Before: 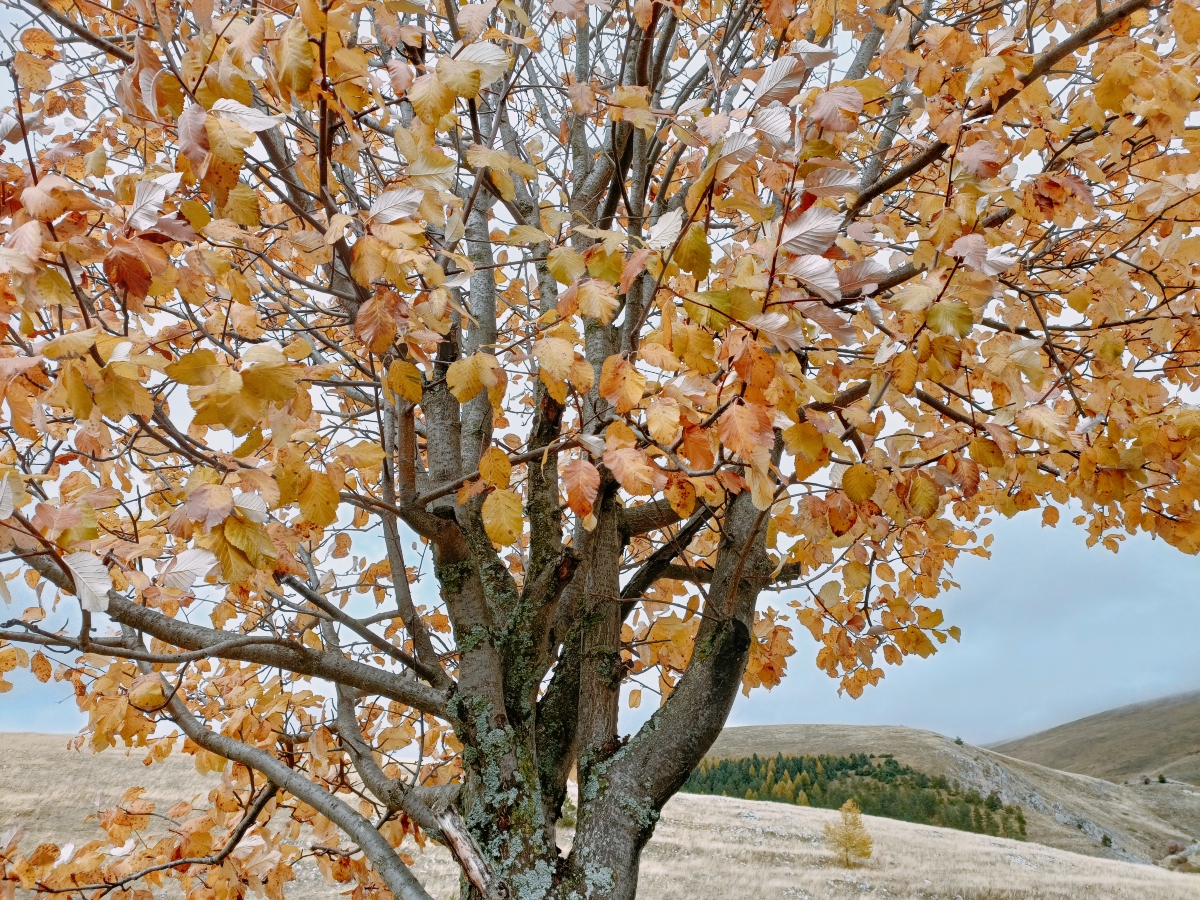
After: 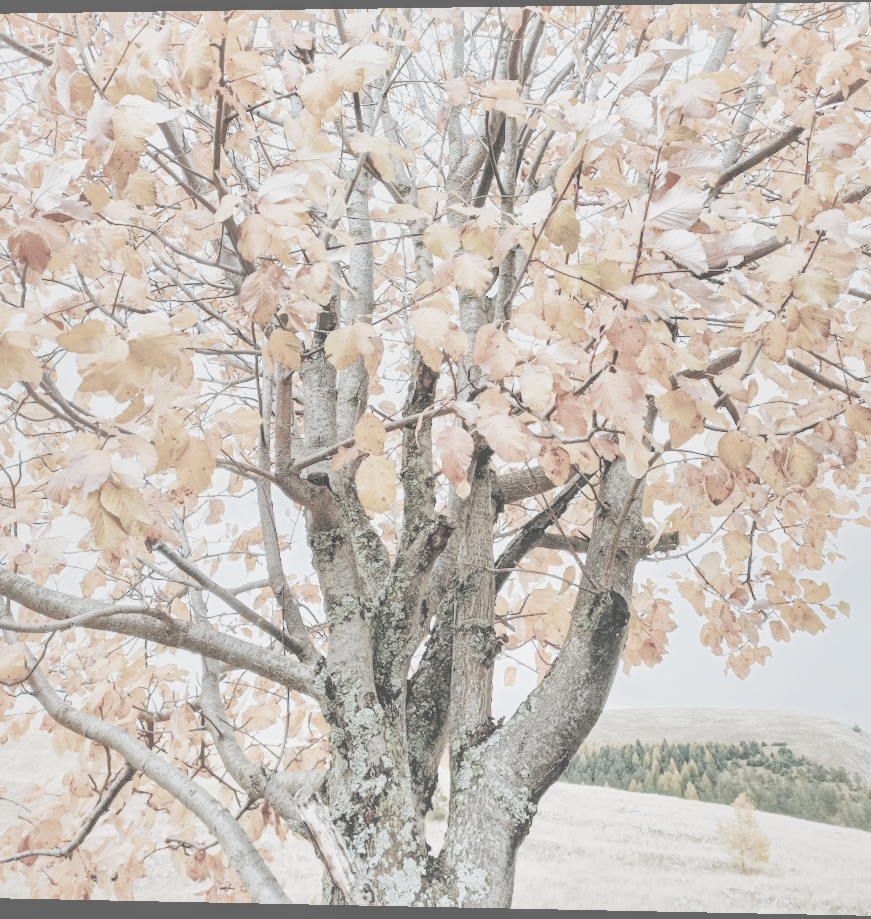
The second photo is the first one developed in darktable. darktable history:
rotate and perspective: rotation 0.128°, lens shift (vertical) -0.181, lens shift (horizontal) -0.044, shear 0.001, automatic cropping off
local contrast: detail 150%
shadows and highlights: on, module defaults
exposure: black level correction 0, exposure 1.9 EV, compensate highlight preservation false
contrast brightness saturation: contrast -0.32, brightness 0.75, saturation -0.78
filmic rgb: black relative exposure -7.65 EV, white relative exposure 4.56 EV, hardness 3.61
crop and rotate: left 12.648%, right 20.685%
